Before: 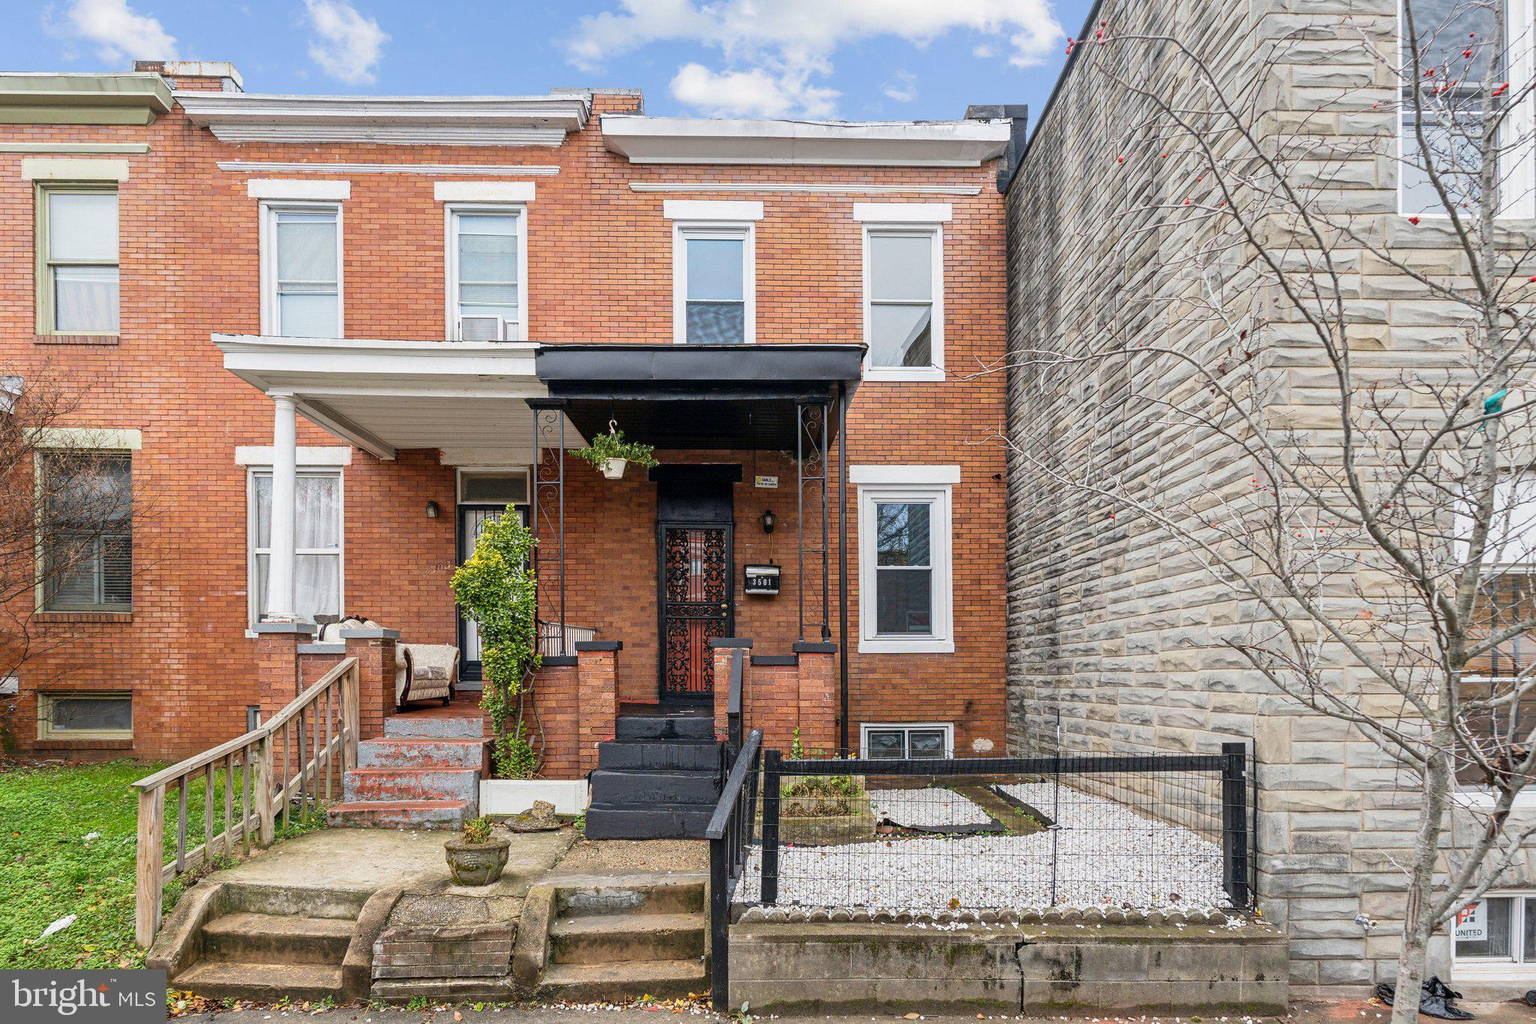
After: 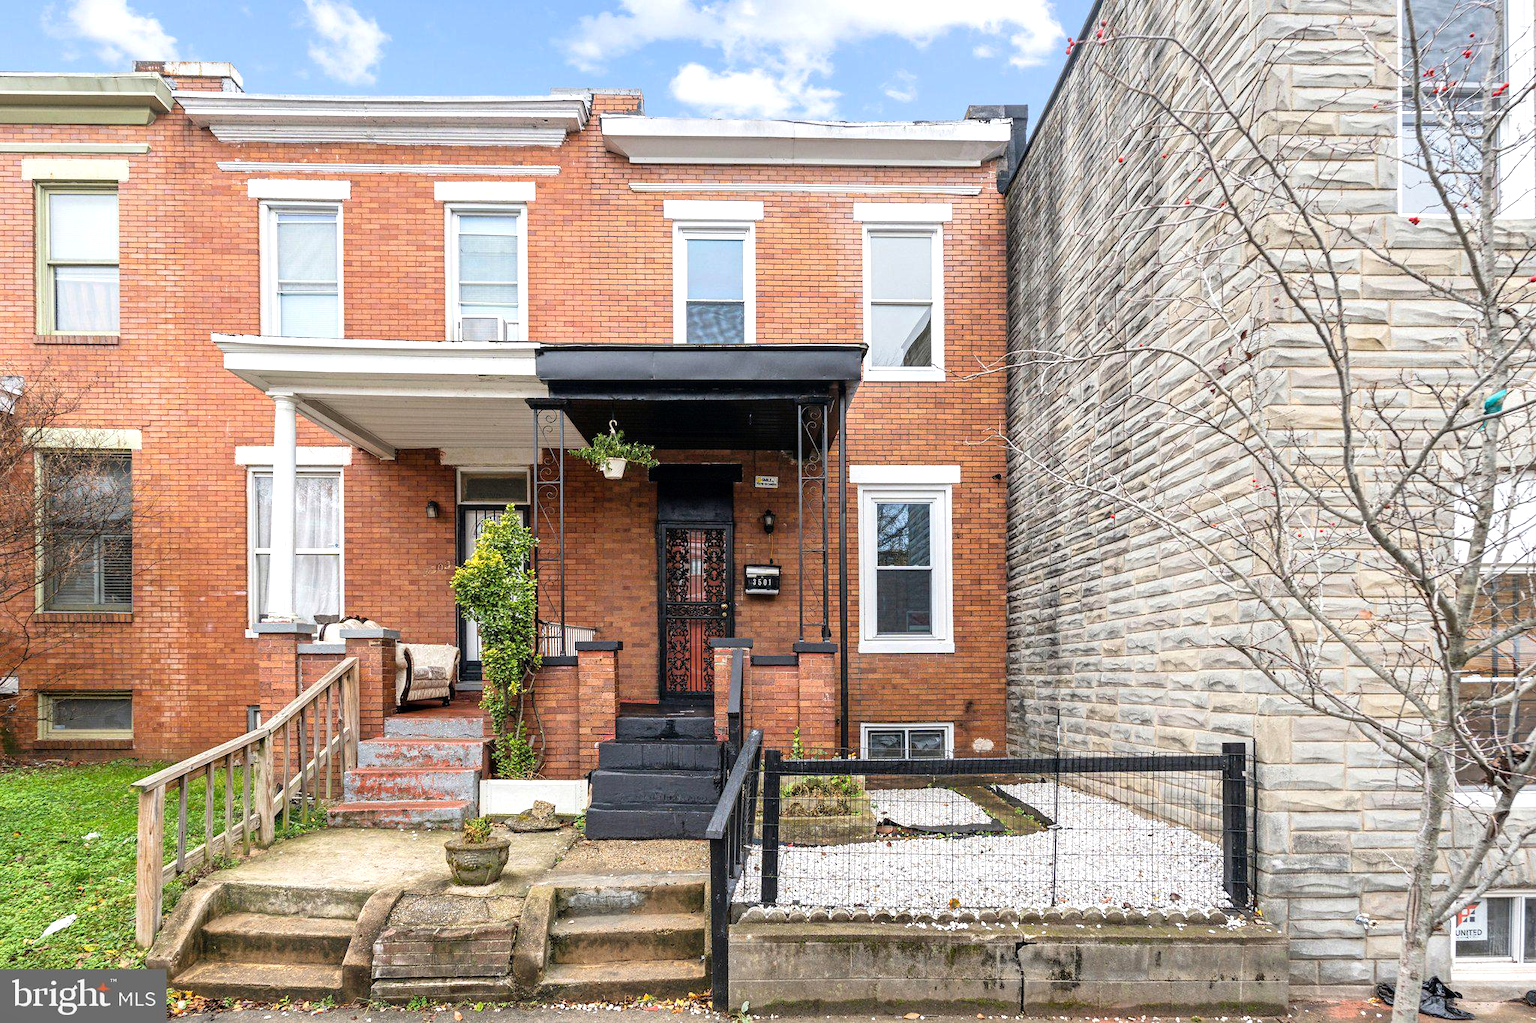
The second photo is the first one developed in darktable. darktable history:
color calibration: illuminant same as pipeline (D50), adaptation none (bypass), x 0.331, y 0.333, temperature 5019.46 K
tone equalizer: -8 EV -0.445 EV, -7 EV -0.421 EV, -6 EV -0.317 EV, -5 EV -0.243 EV, -3 EV 0.22 EV, -2 EV 0.358 EV, -1 EV 0.41 EV, +0 EV 0.42 EV
